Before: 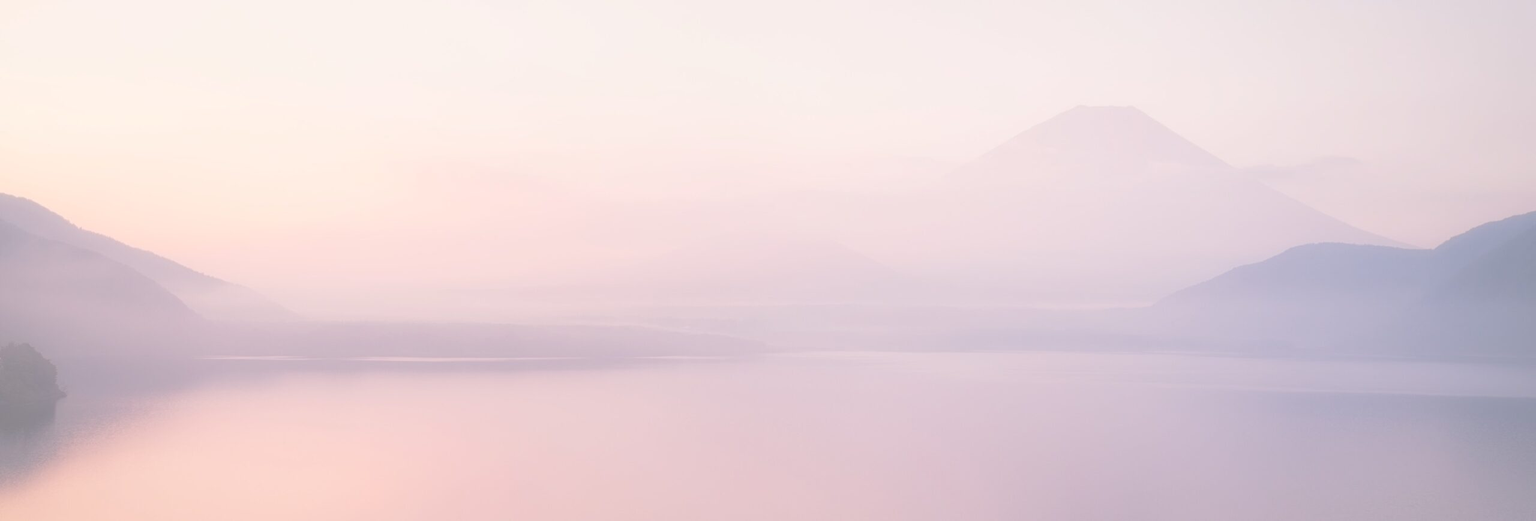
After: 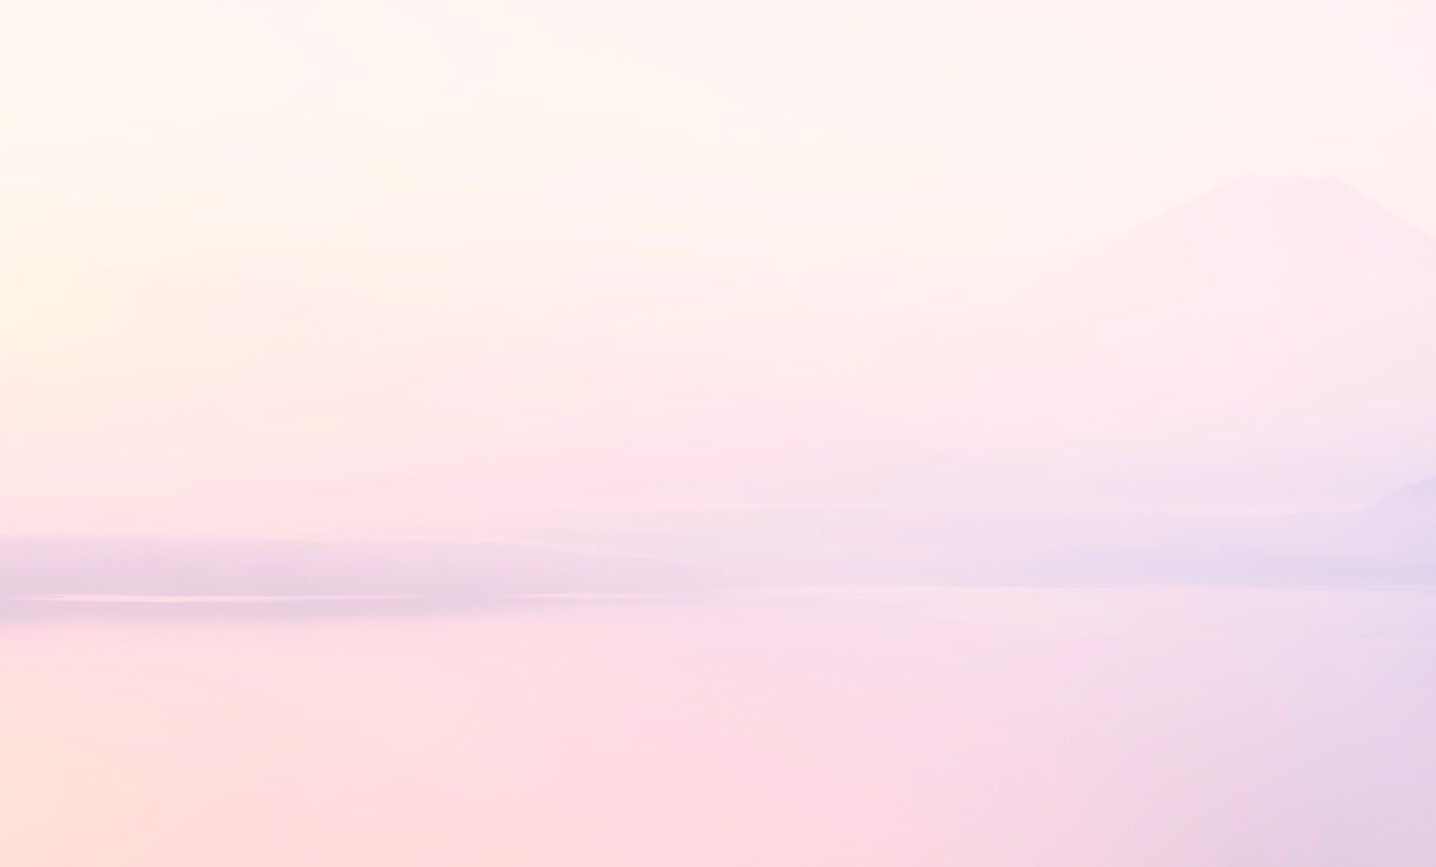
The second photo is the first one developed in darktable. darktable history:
crop: left 21.674%, right 22.086%
contrast brightness saturation: contrast 0.2, brightness 0.16, saturation 0.22
tone equalizer: on, module defaults
